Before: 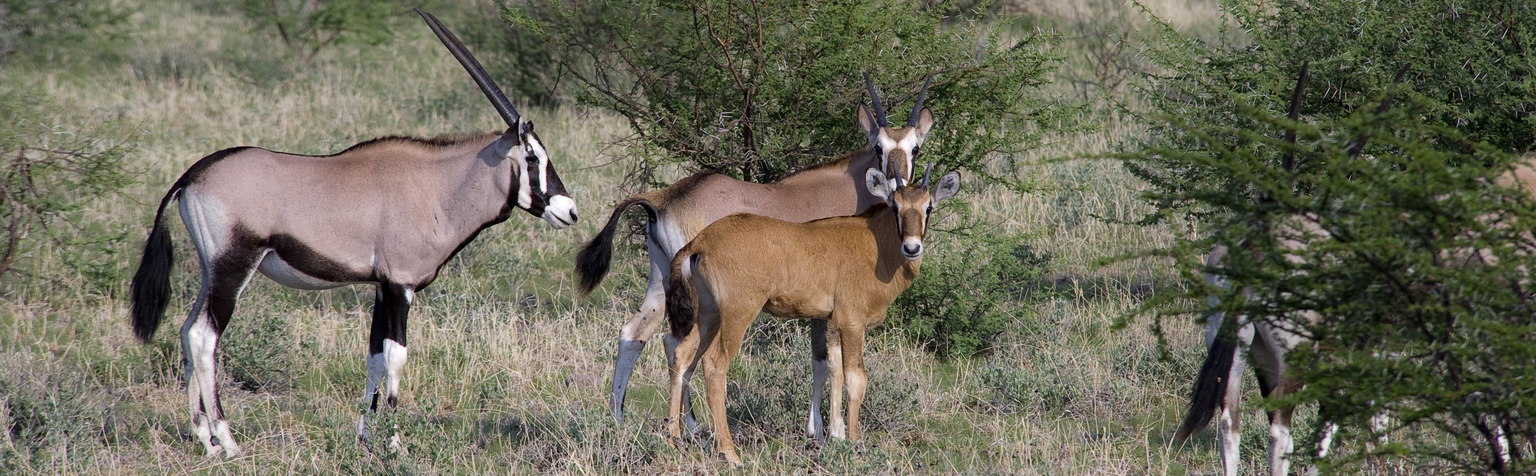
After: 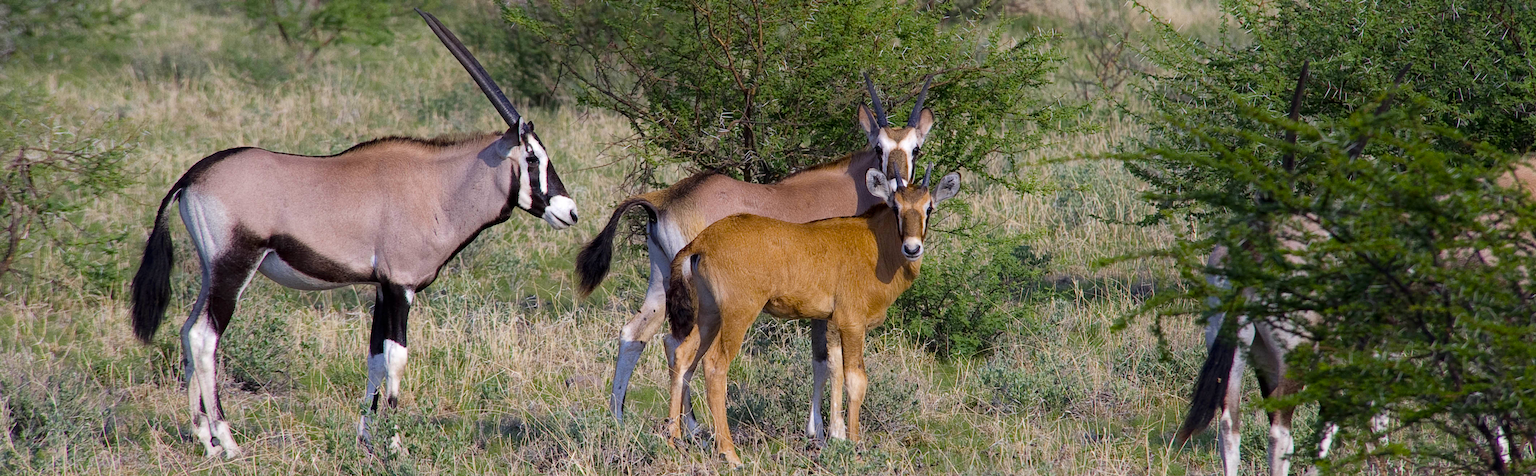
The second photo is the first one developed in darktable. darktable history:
shadows and highlights: shadows 5, soften with gaussian
grain: coarseness 0.09 ISO
color balance rgb: linear chroma grading › global chroma 15%, perceptual saturation grading › global saturation 30%
